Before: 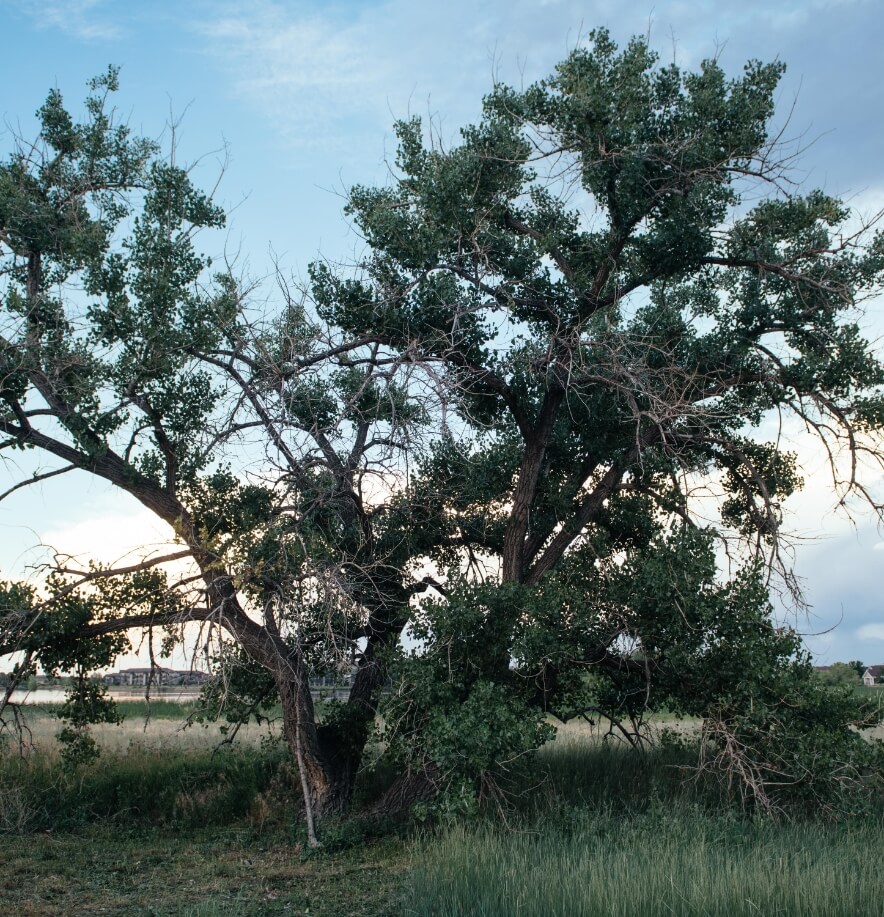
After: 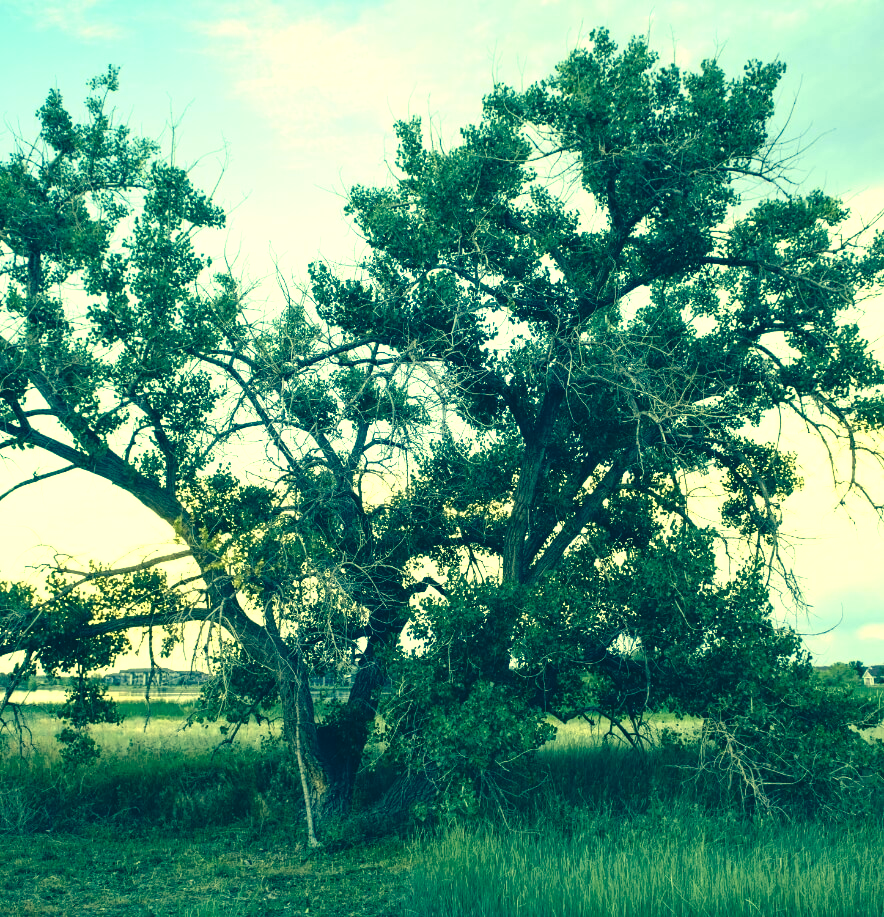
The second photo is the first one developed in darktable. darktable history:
color correction: highlights a* -15.58, highlights b* 40, shadows a* -40, shadows b* -26.18
exposure: black level correction 0, exposure 1 EV, compensate exposure bias true, compensate highlight preservation false
